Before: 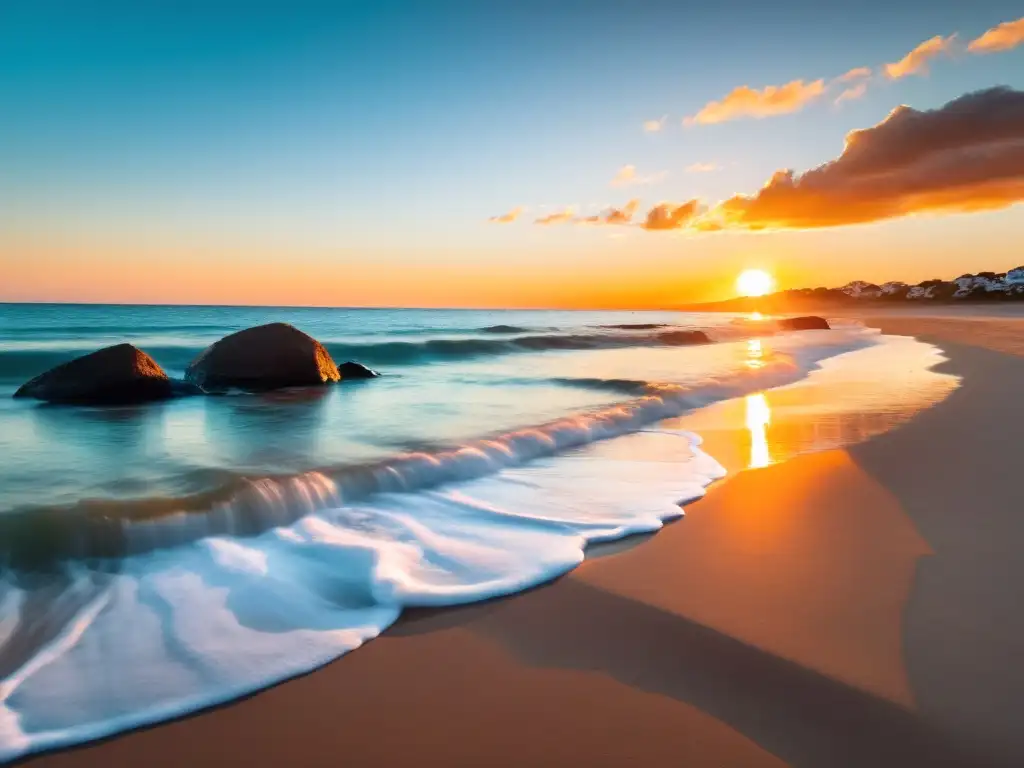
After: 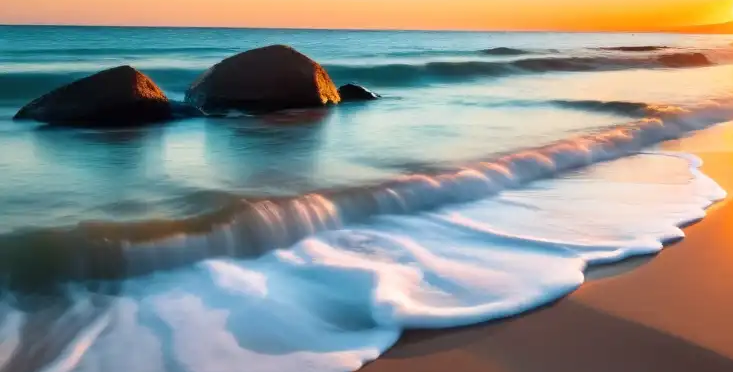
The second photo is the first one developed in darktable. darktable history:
crop: top 36.319%, right 28.348%, bottom 15.183%
